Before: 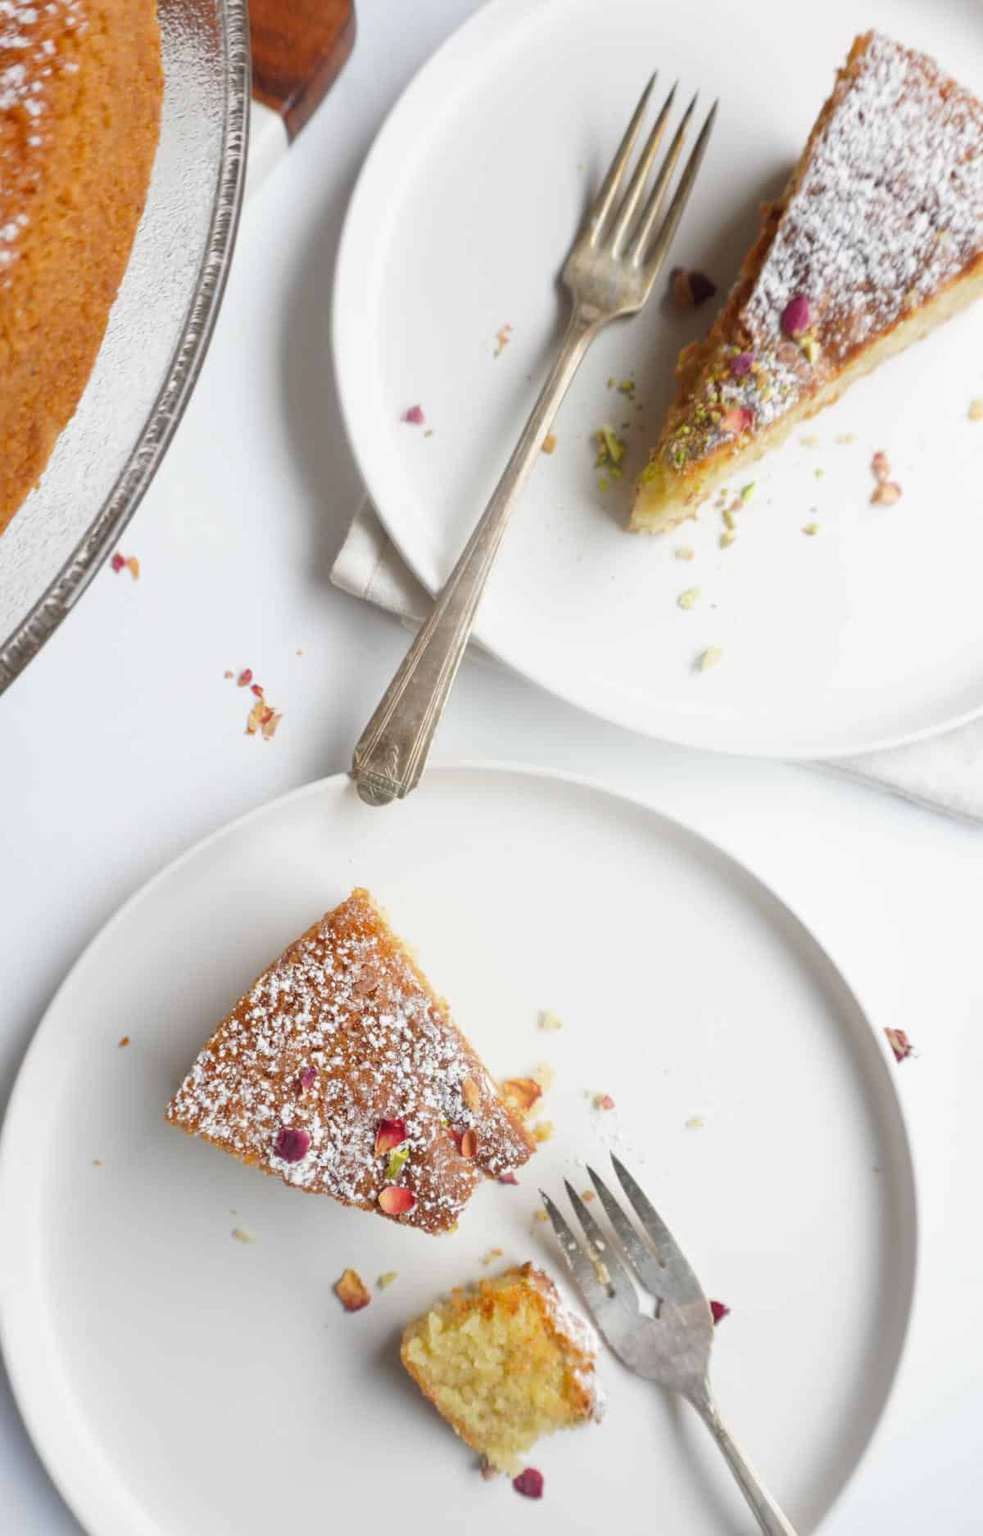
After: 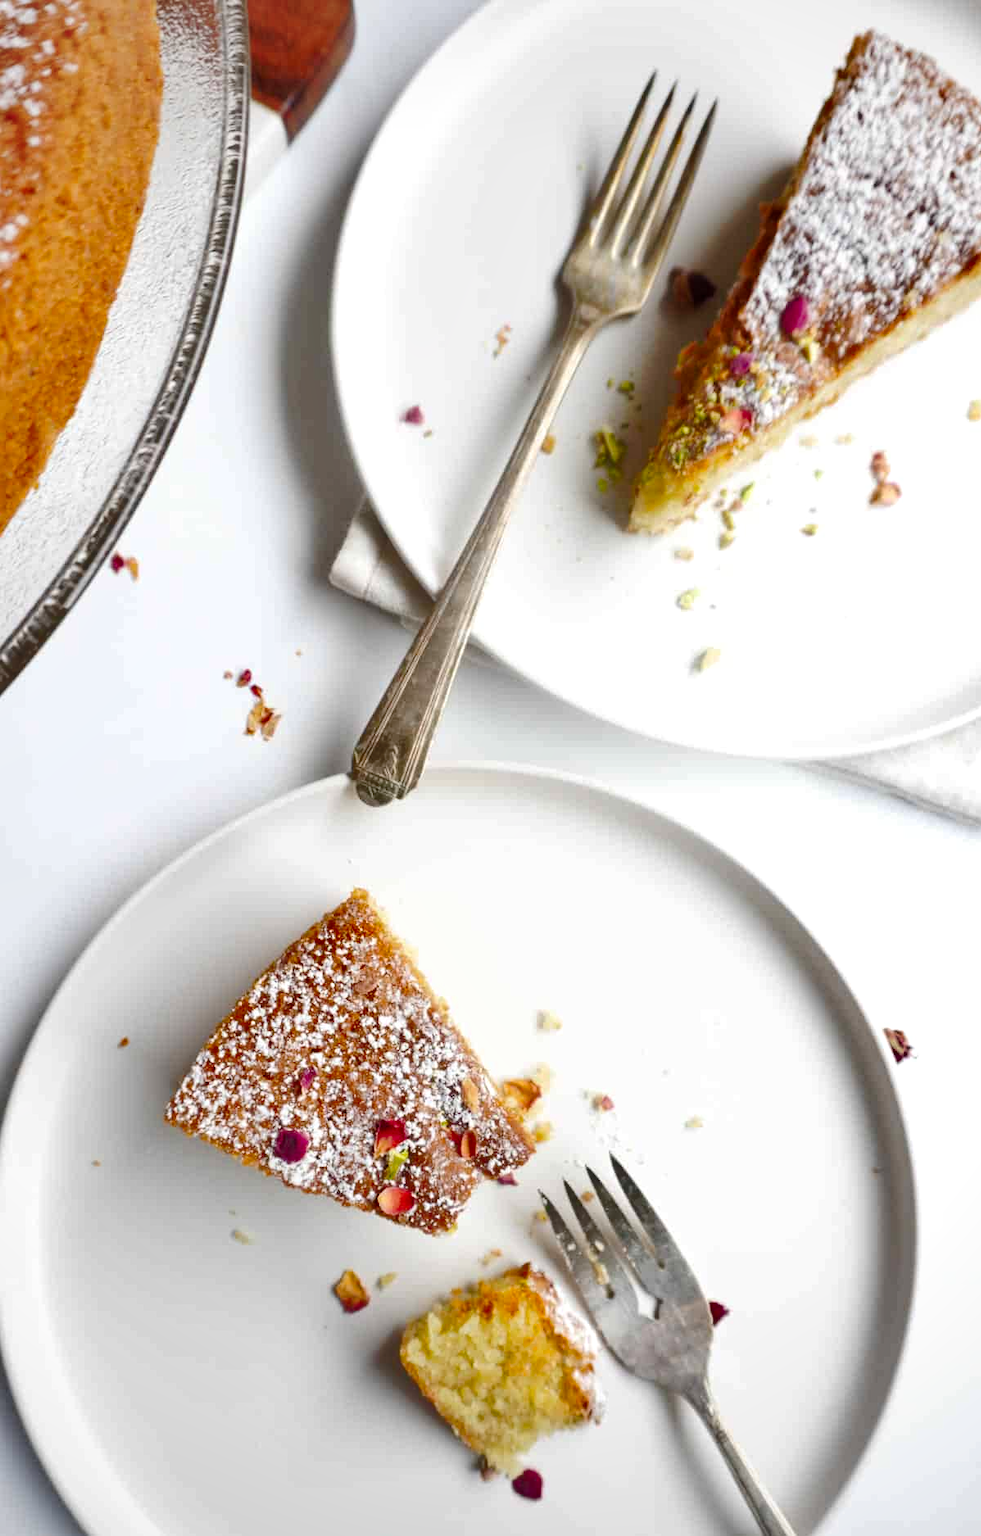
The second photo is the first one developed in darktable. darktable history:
crop and rotate: left 0.092%, bottom 0.008%
tone curve: curves: ch0 [(0.029, 0) (0.134, 0.063) (0.249, 0.198) (0.378, 0.365) (0.499, 0.529) (1, 1)], preserve colors none
contrast brightness saturation: contrast 0.044, saturation 0.074
exposure: exposure 0.202 EV, compensate exposure bias true, compensate highlight preservation false
shadows and highlights: low approximation 0.01, soften with gaussian
vignetting: brightness -0.19, saturation -0.303
